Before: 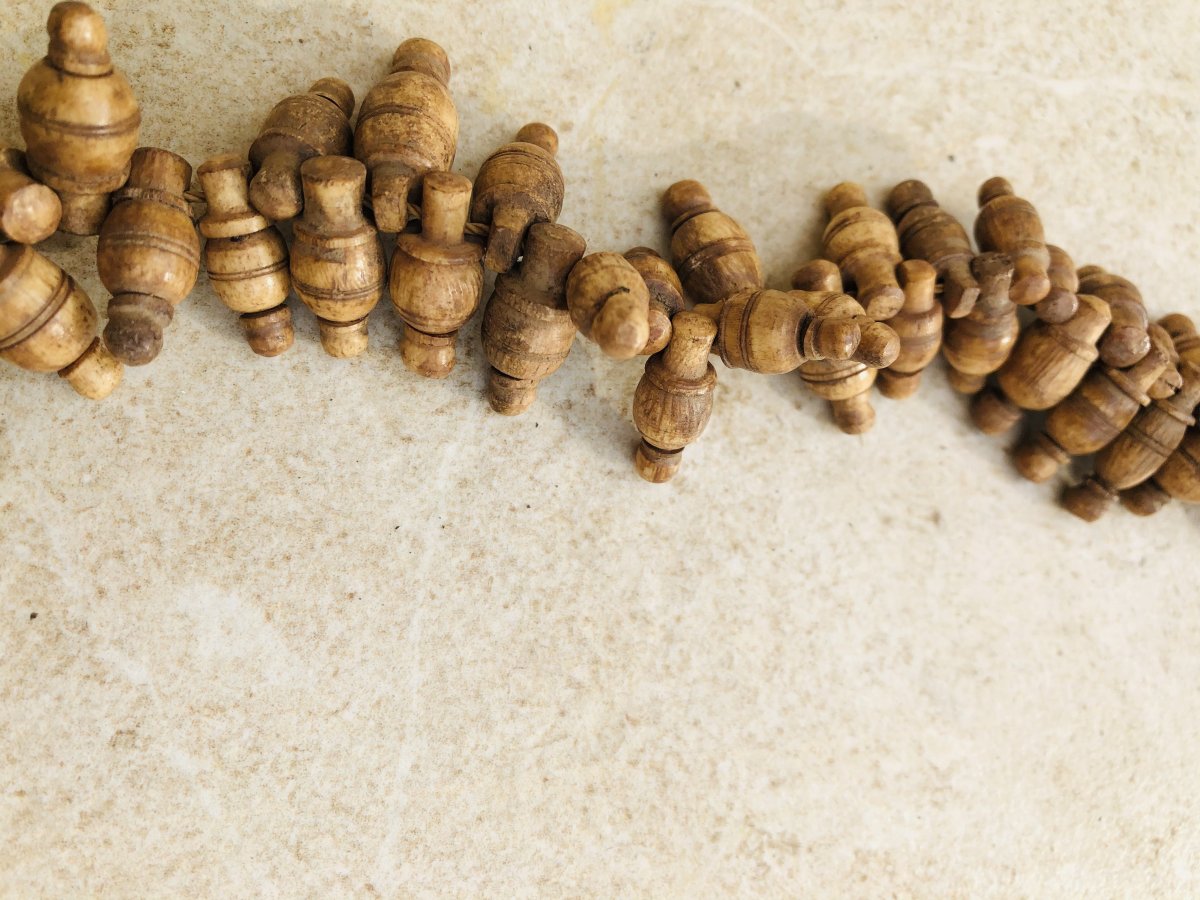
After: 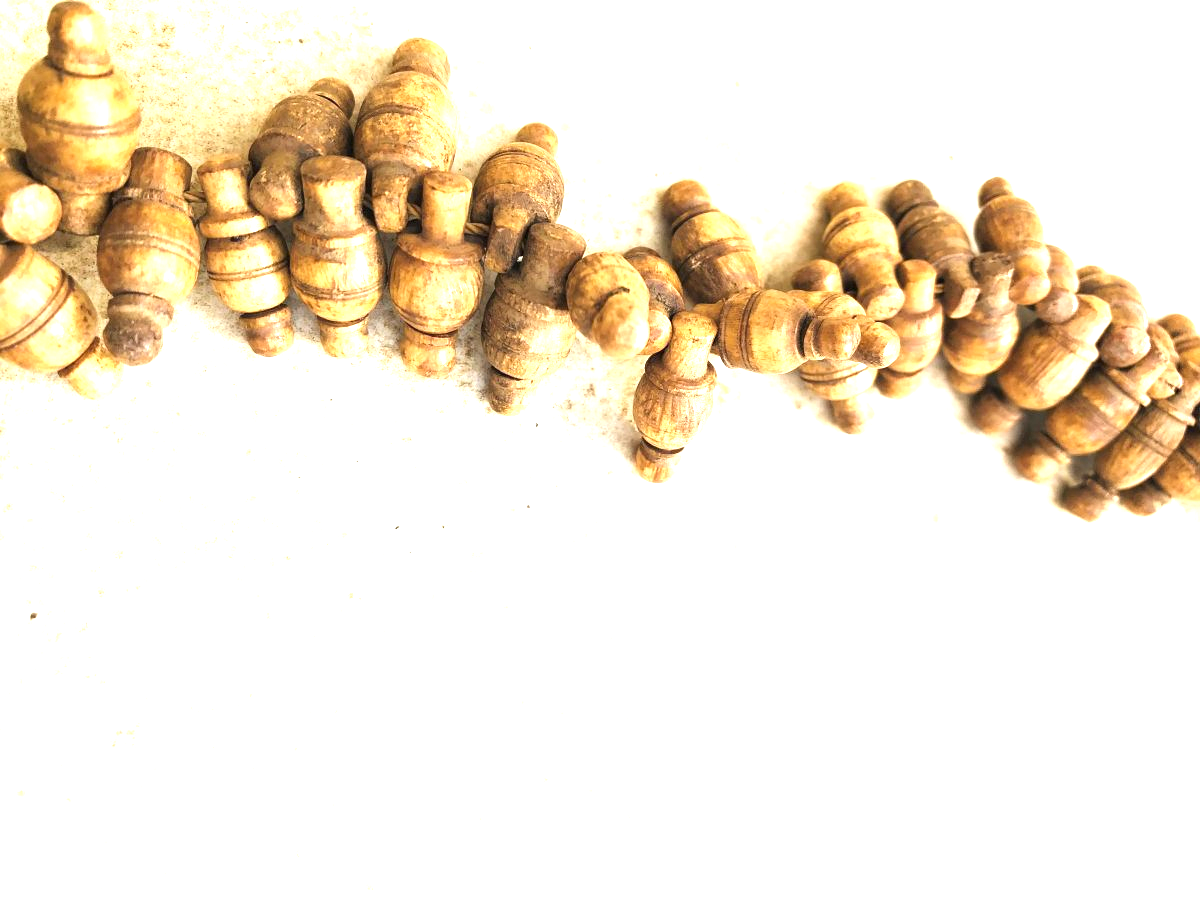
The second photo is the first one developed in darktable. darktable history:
exposure: black level correction 0, exposure 1.74 EV, compensate exposure bias true, compensate highlight preservation false
